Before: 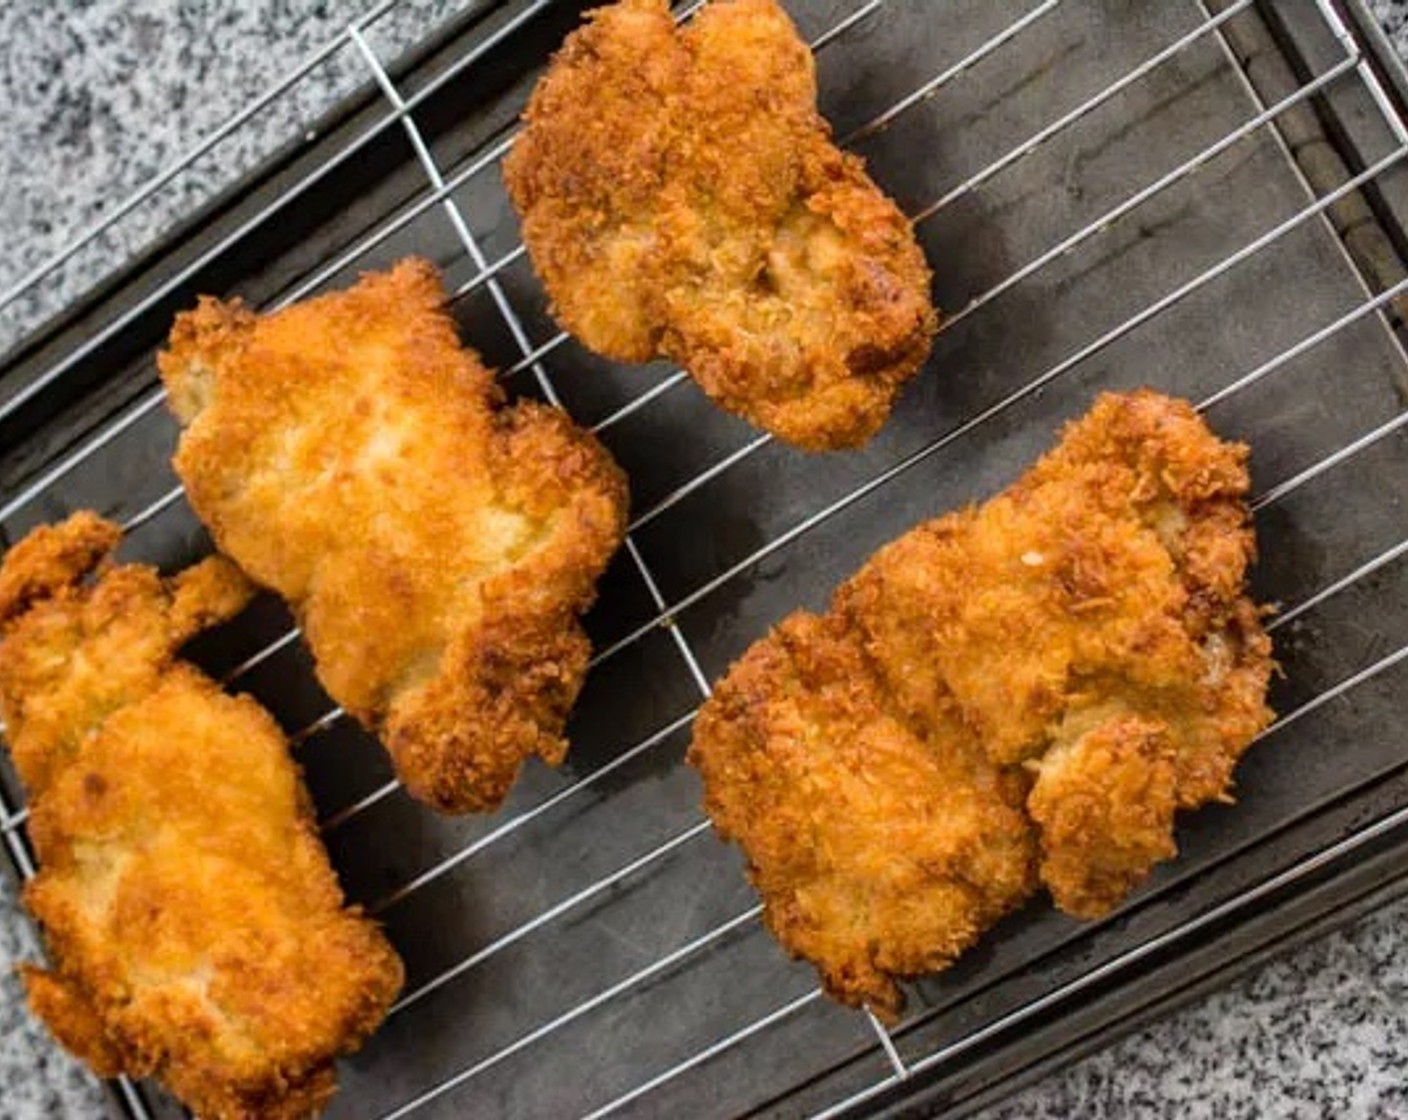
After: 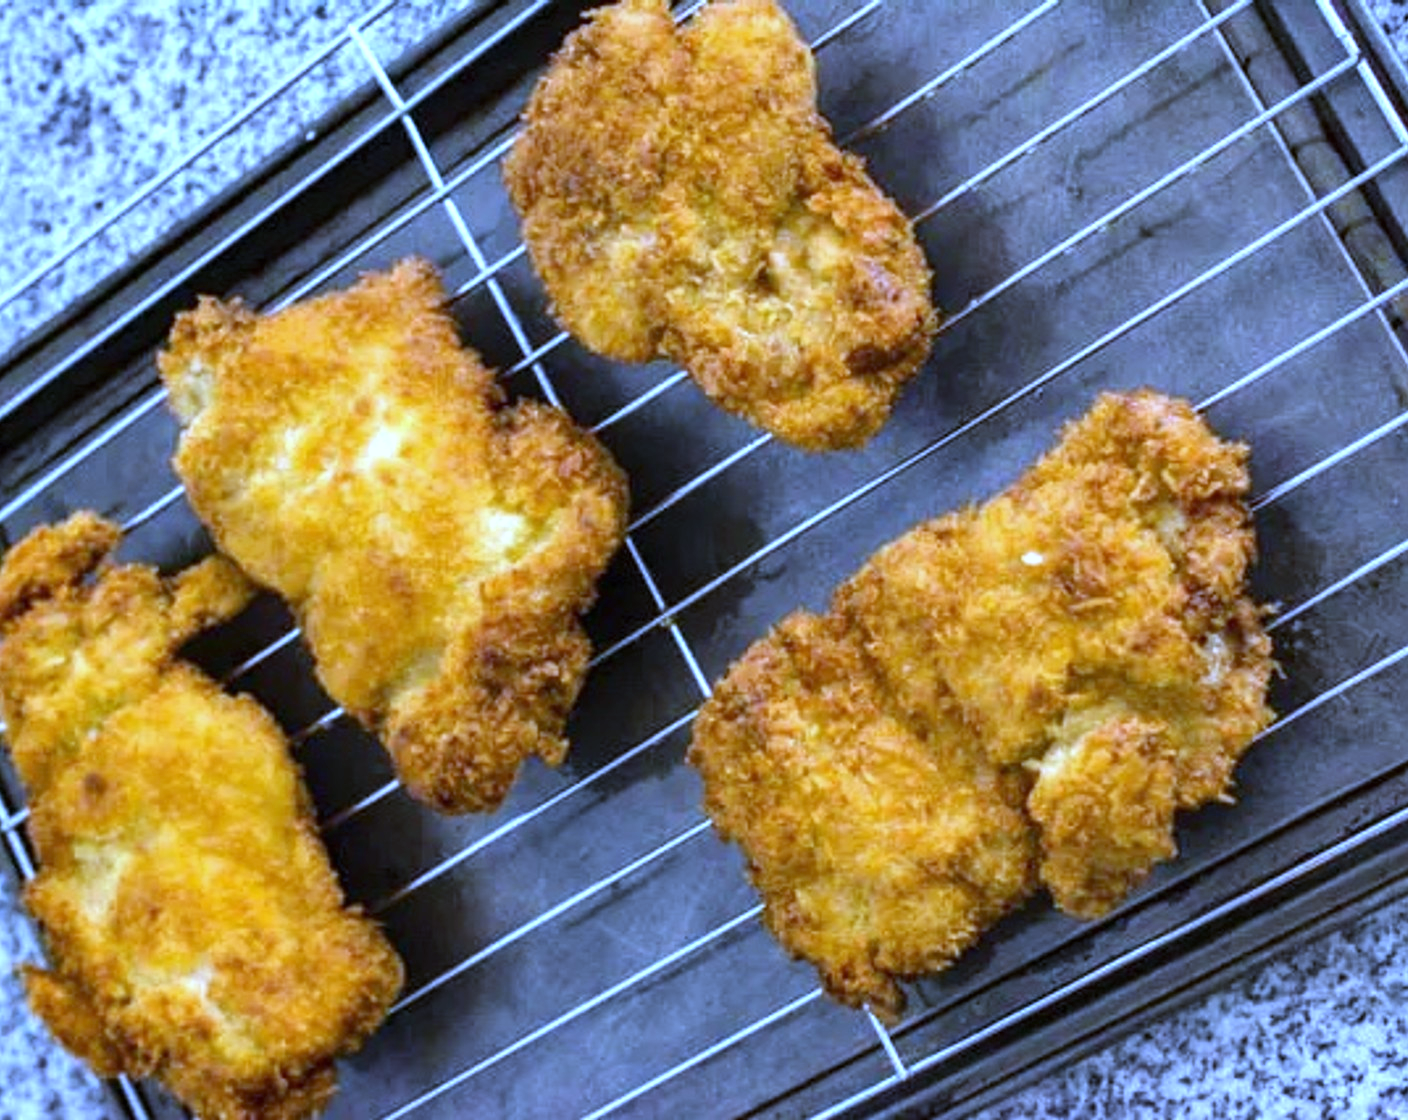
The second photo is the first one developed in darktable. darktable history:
exposure: black level correction 0, exposure 0.7 EV, compensate exposure bias true, compensate highlight preservation false
white balance: red 0.766, blue 1.537
